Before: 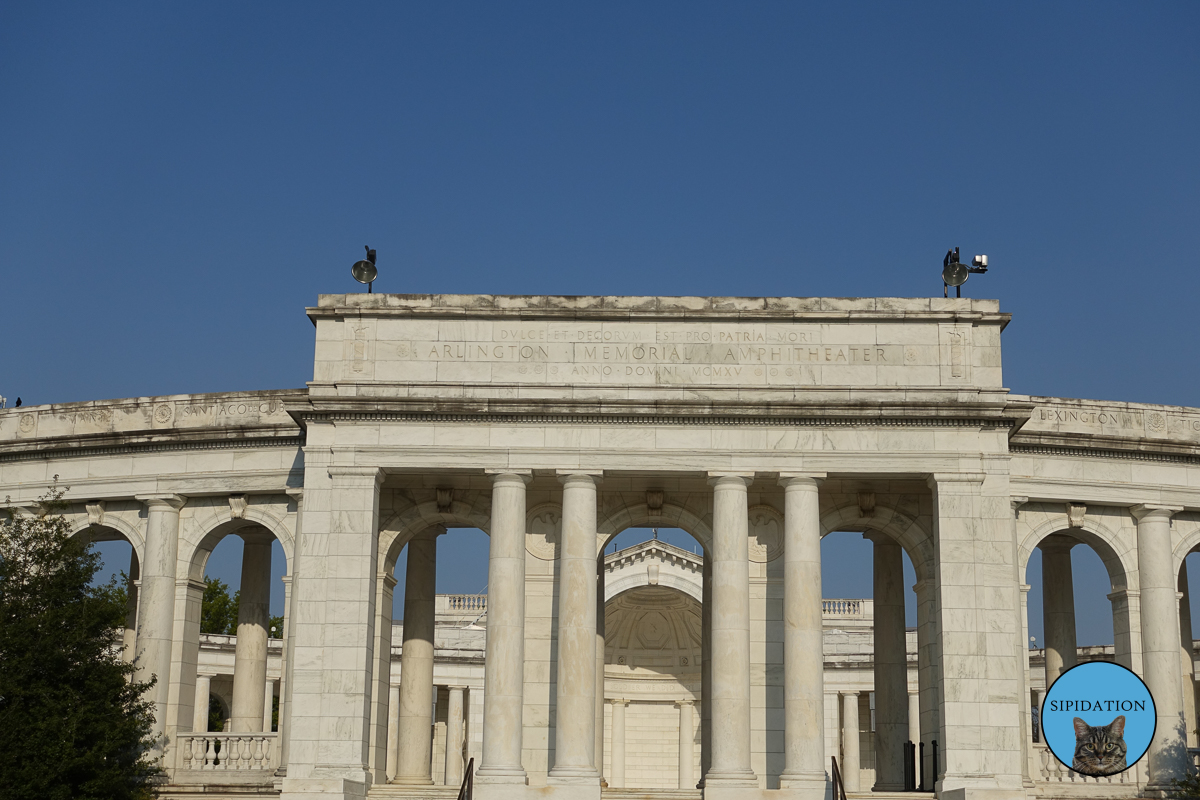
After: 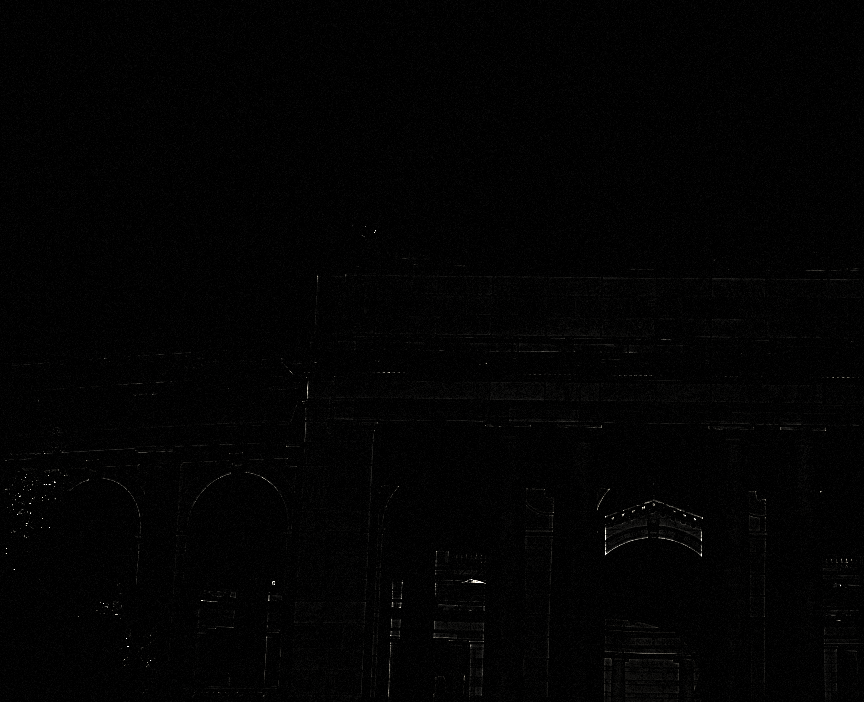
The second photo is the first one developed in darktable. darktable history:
tone equalizer: on, module defaults
grain: coarseness 14.49 ISO, strength 48.04%, mid-tones bias 35%
sharpen: on, module defaults
levels: levels [0.721, 0.937, 0.997]
crop: top 5.803%, right 27.864%, bottom 5.804%
